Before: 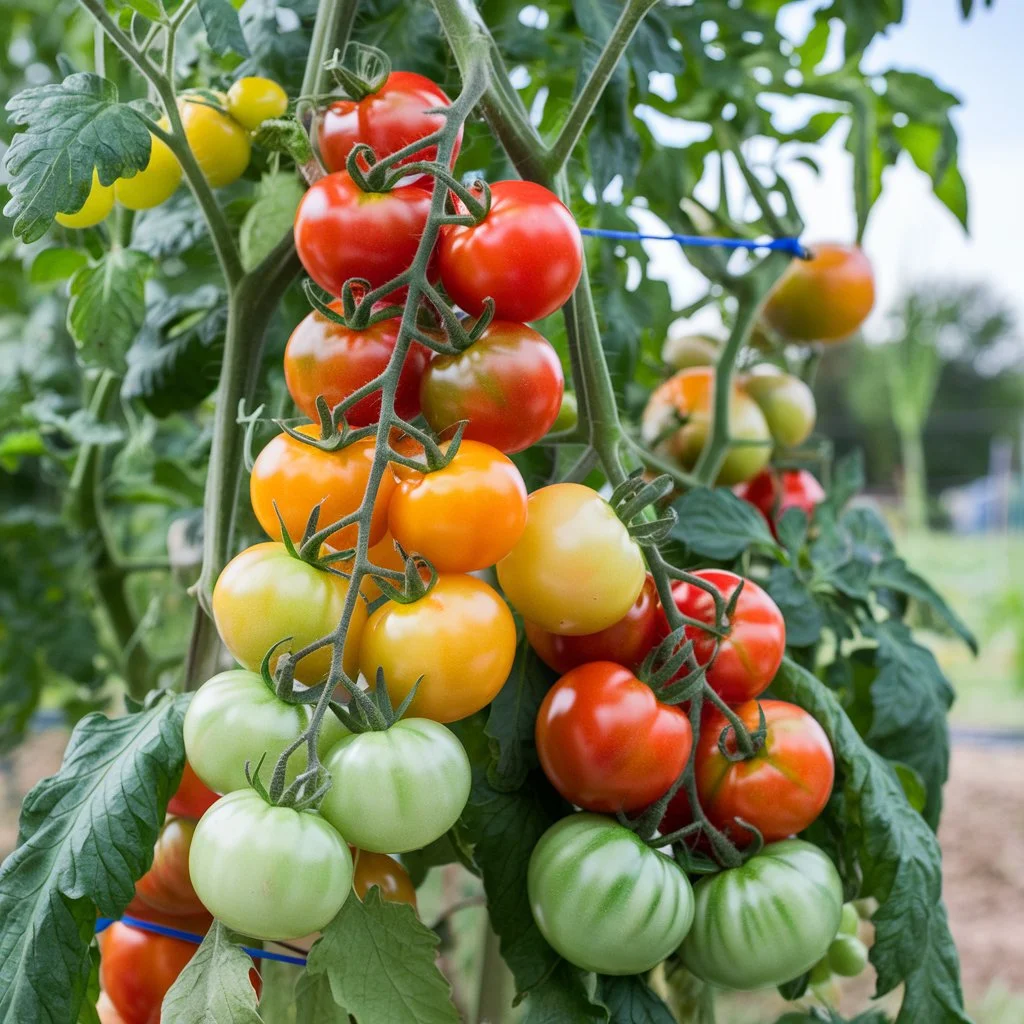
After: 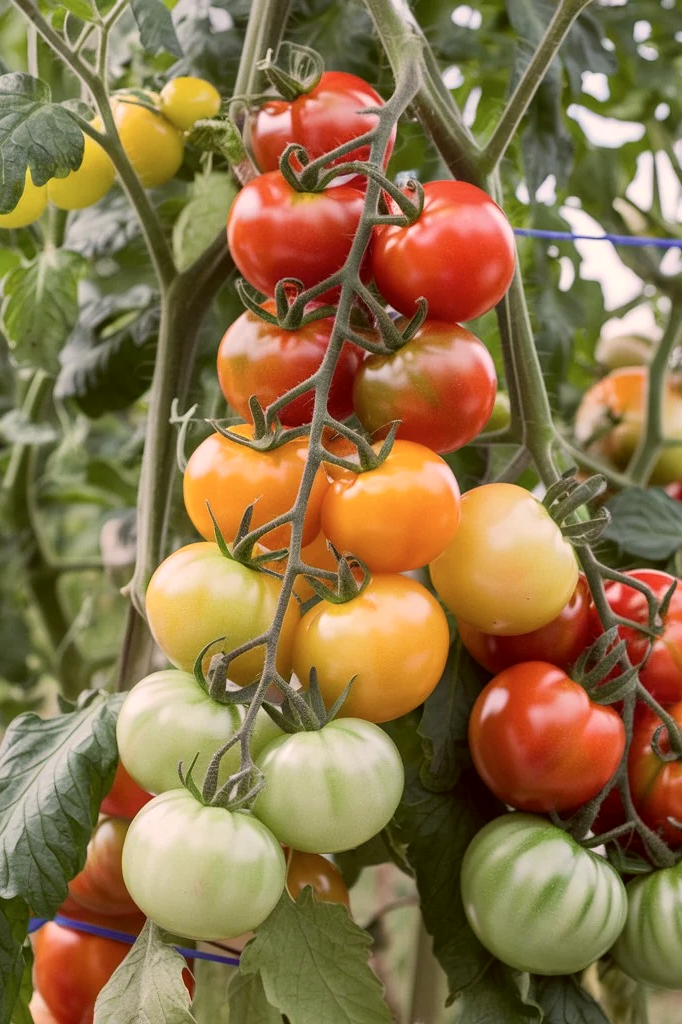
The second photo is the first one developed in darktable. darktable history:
crop and rotate: left 6.617%, right 26.717%
color correction: highlights a* 10.21, highlights b* 9.79, shadows a* 8.61, shadows b* 7.88, saturation 0.8
